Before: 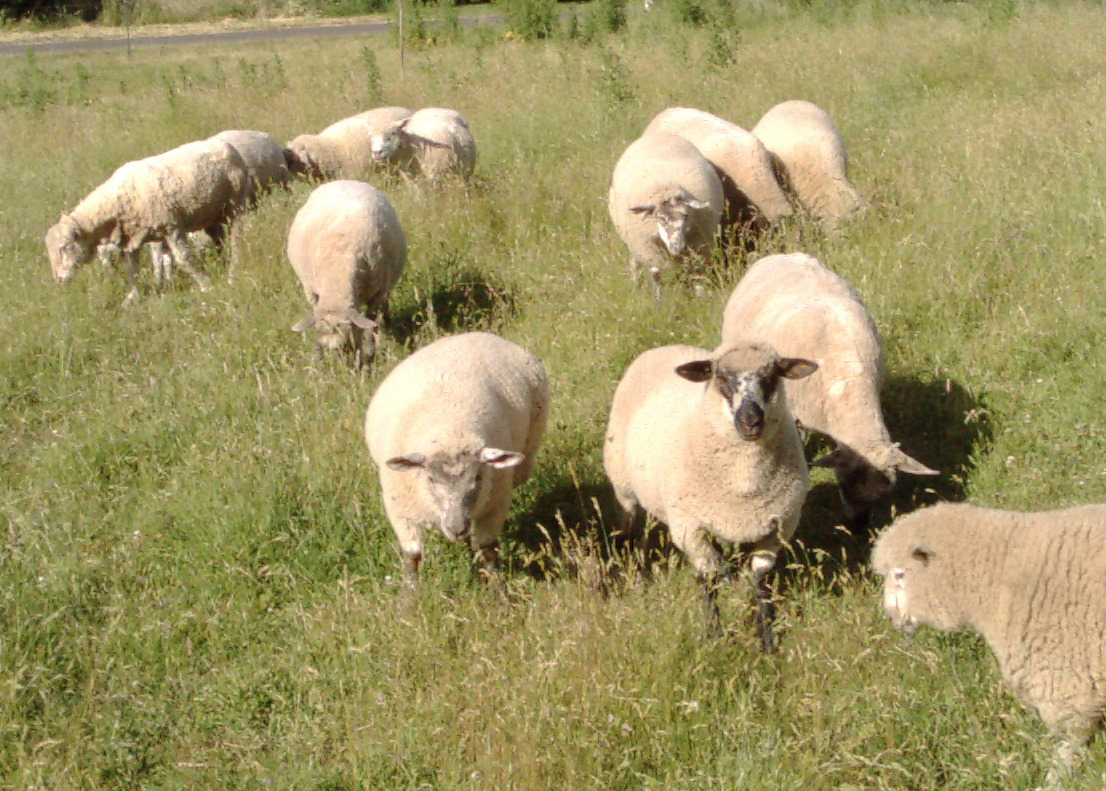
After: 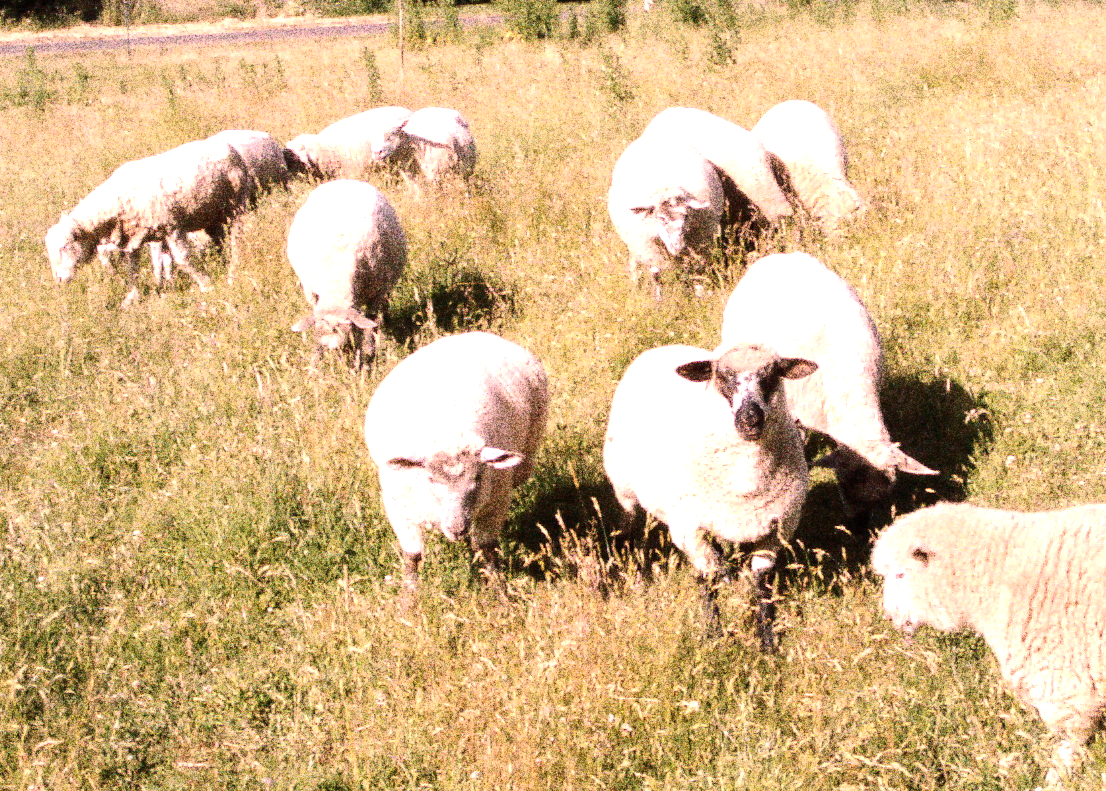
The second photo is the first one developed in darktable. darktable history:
tone equalizer: -8 EV -1.08 EV, -7 EV -1.01 EV, -6 EV -0.867 EV, -5 EV -0.578 EV, -3 EV 0.578 EV, -2 EV 0.867 EV, -1 EV 1.01 EV, +0 EV 1.08 EV, edges refinement/feathering 500, mask exposure compensation -1.57 EV, preserve details no
white balance: red 1.188, blue 1.11
grain: coarseness 30.02 ISO, strength 100%
